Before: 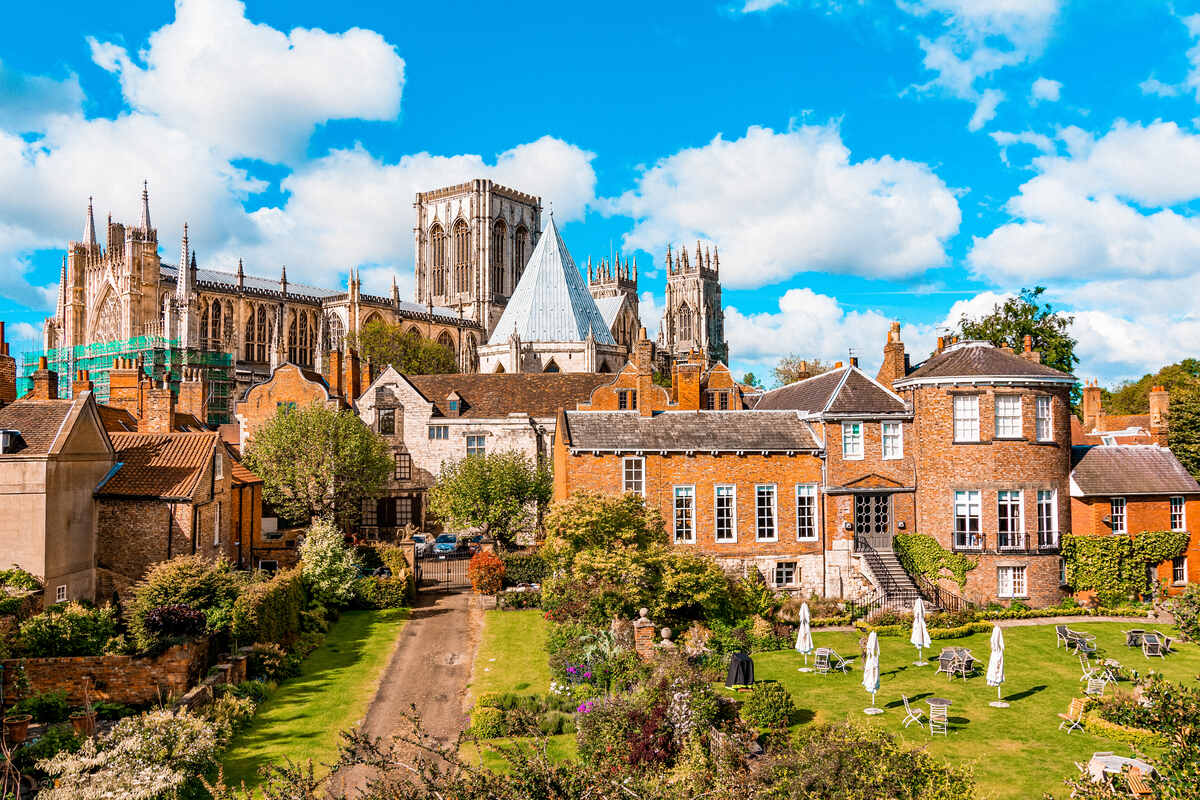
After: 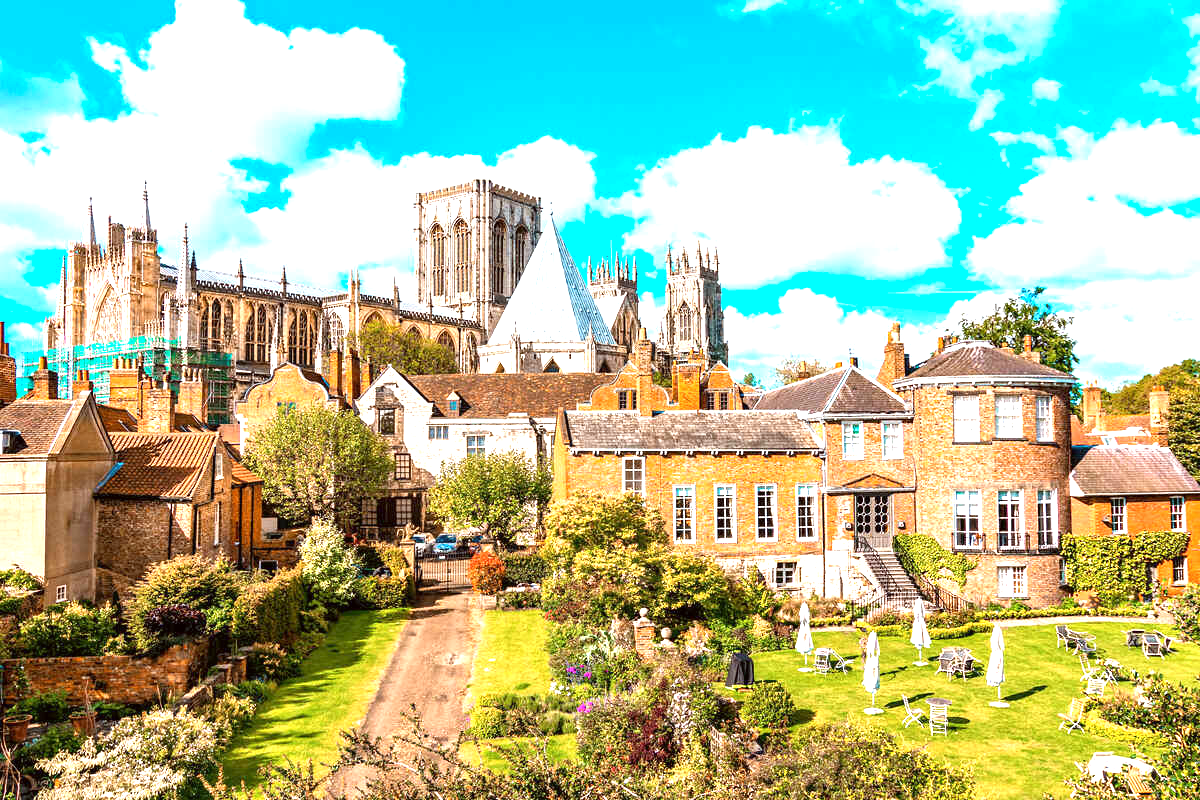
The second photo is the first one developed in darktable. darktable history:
color correction: highlights a* -2.73, highlights b* -2.09, shadows a* 2.41, shadows b* 2.73
exposure: black level correction 0, exposure 1.1 EV, compensate exposure bias true, compensate highlight preservation false
